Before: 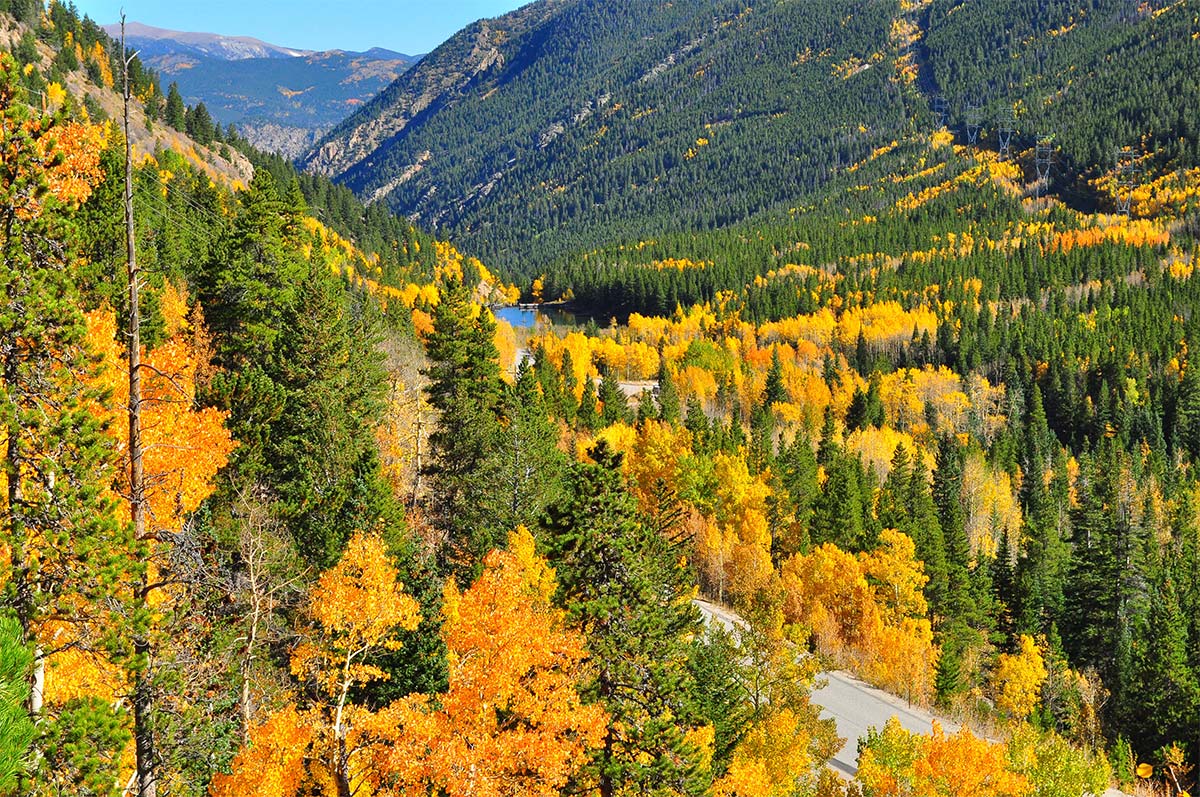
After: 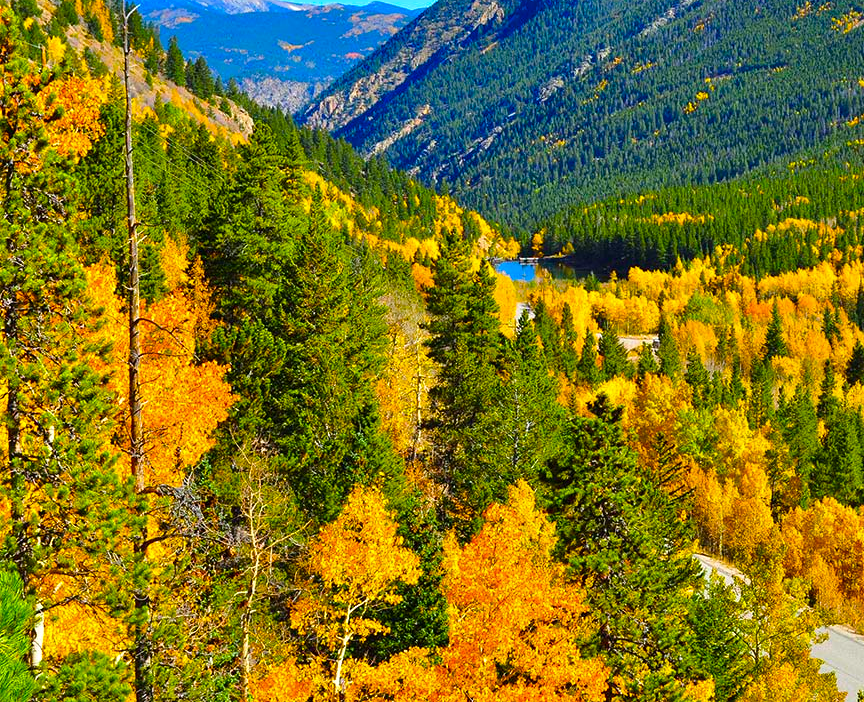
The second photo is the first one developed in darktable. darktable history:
crop: top 5.803%, right 27.864%, bottom 5.804%
color balance rgb: linear chroma grading › global chroma 23.15%, perceptual saturation grading › global saturation 28.7%, perceptual saturation grading › mid-tones 12.04%, perceptual saturation grading › shadows 10.19%, global vibrance 22.22%
contrast brightness saturation: contrast 0.03, brightness -0.04
white balance: red 0.986, blue 1.01
exposure: exposure 0.128 EV, compensate highlight preservation false
